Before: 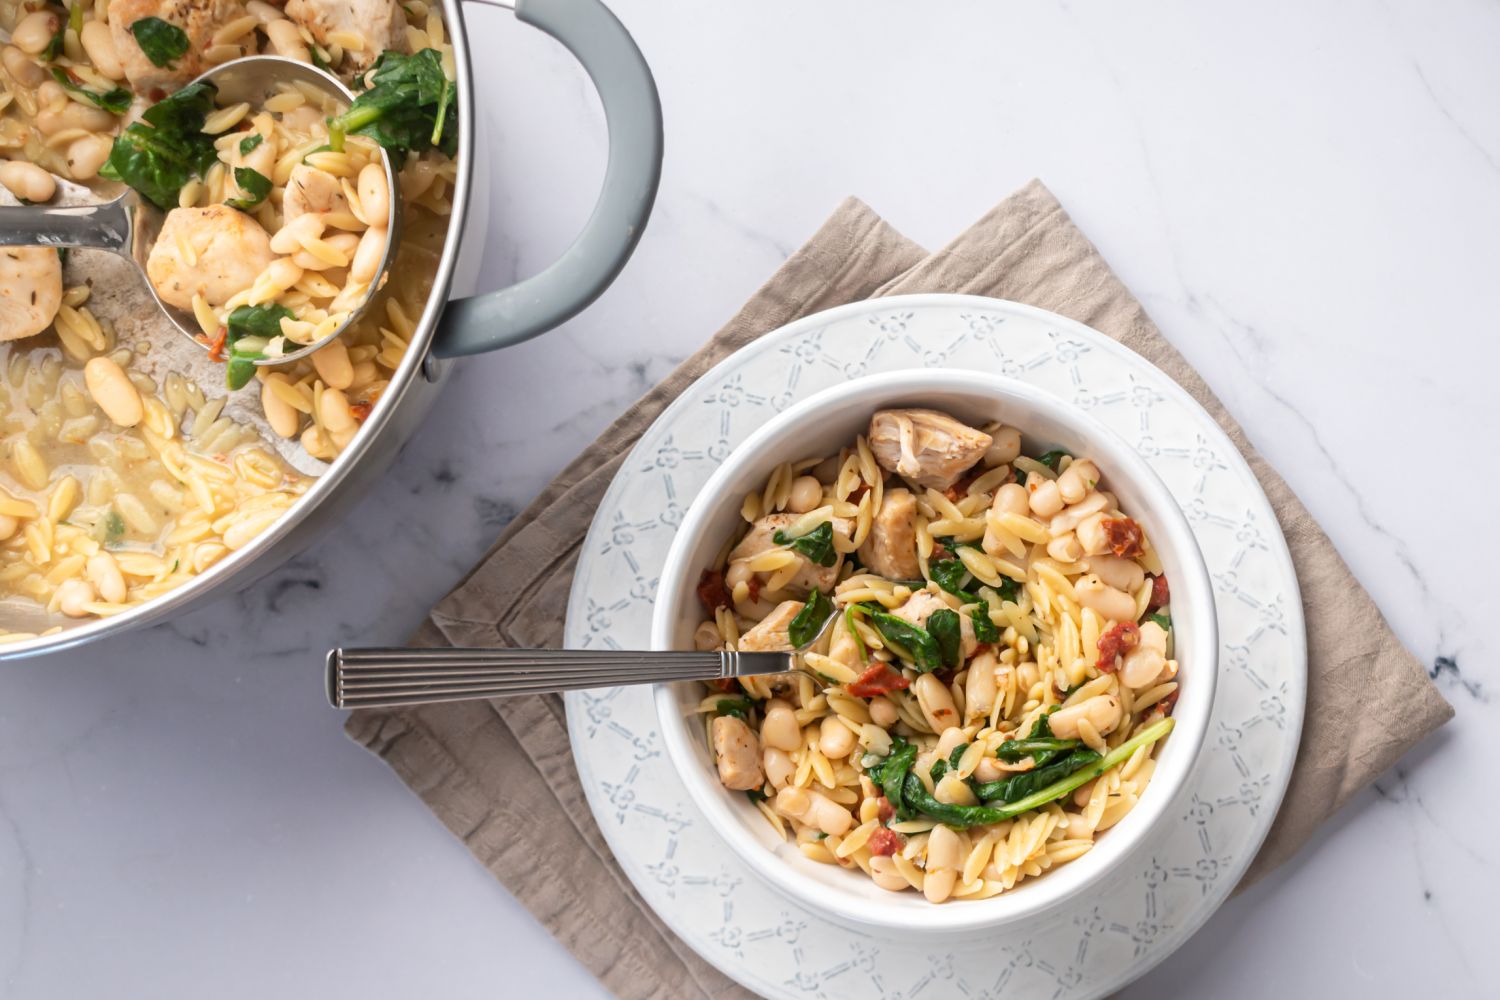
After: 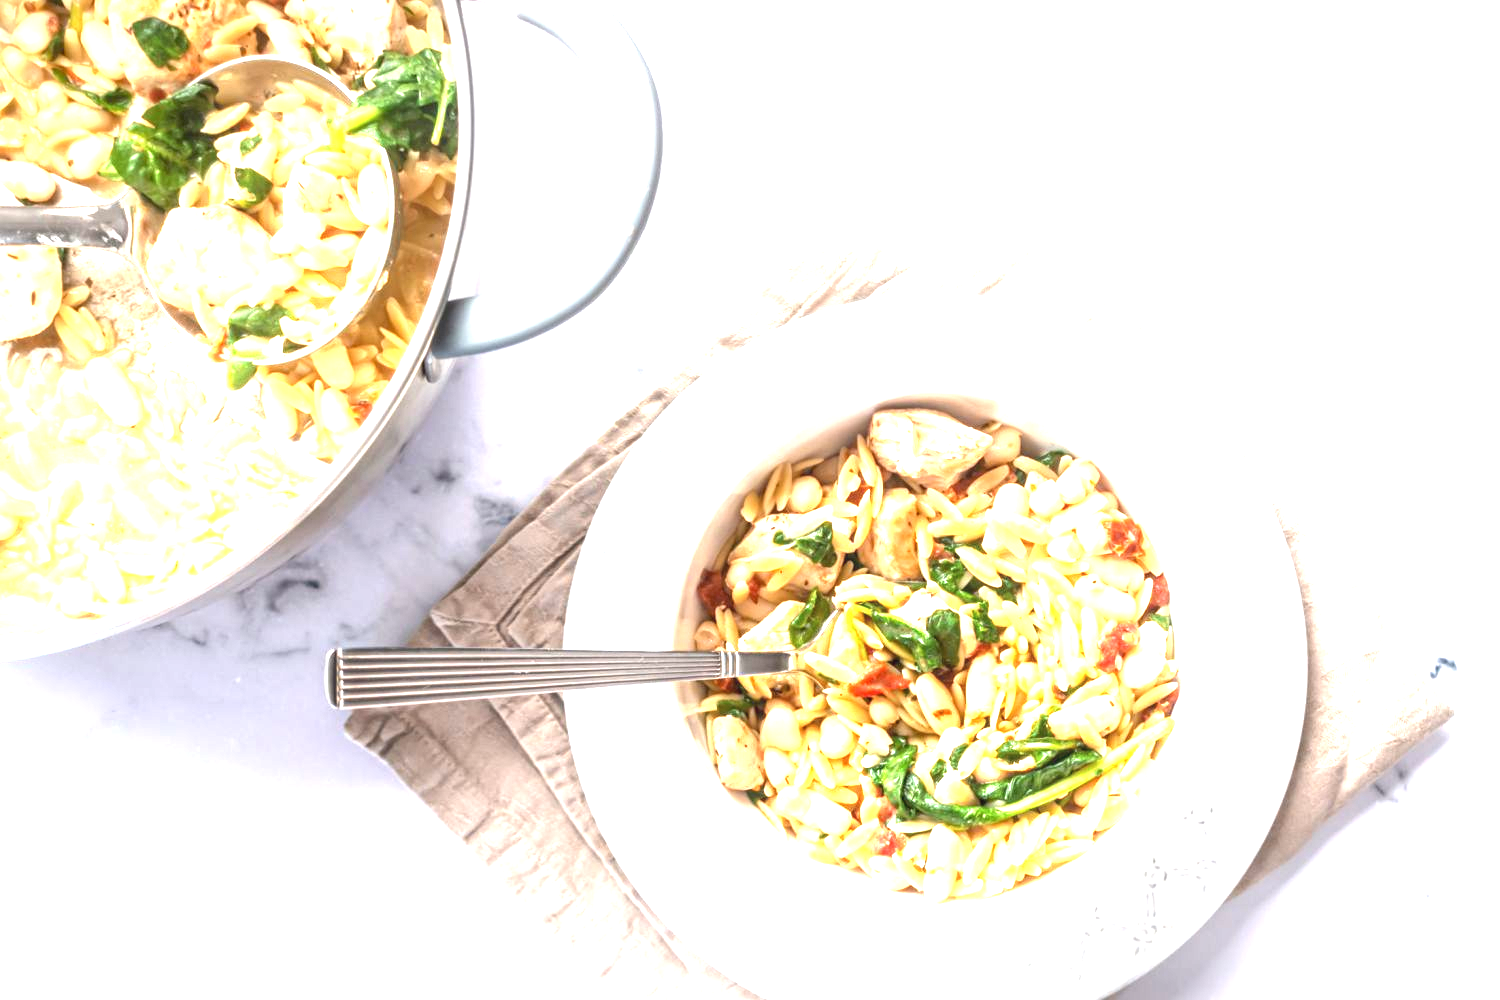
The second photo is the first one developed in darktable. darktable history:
local contrast: on, module defaults
exposure: black level correction 0, exposure 2 EV, compensate highlight preservation false
